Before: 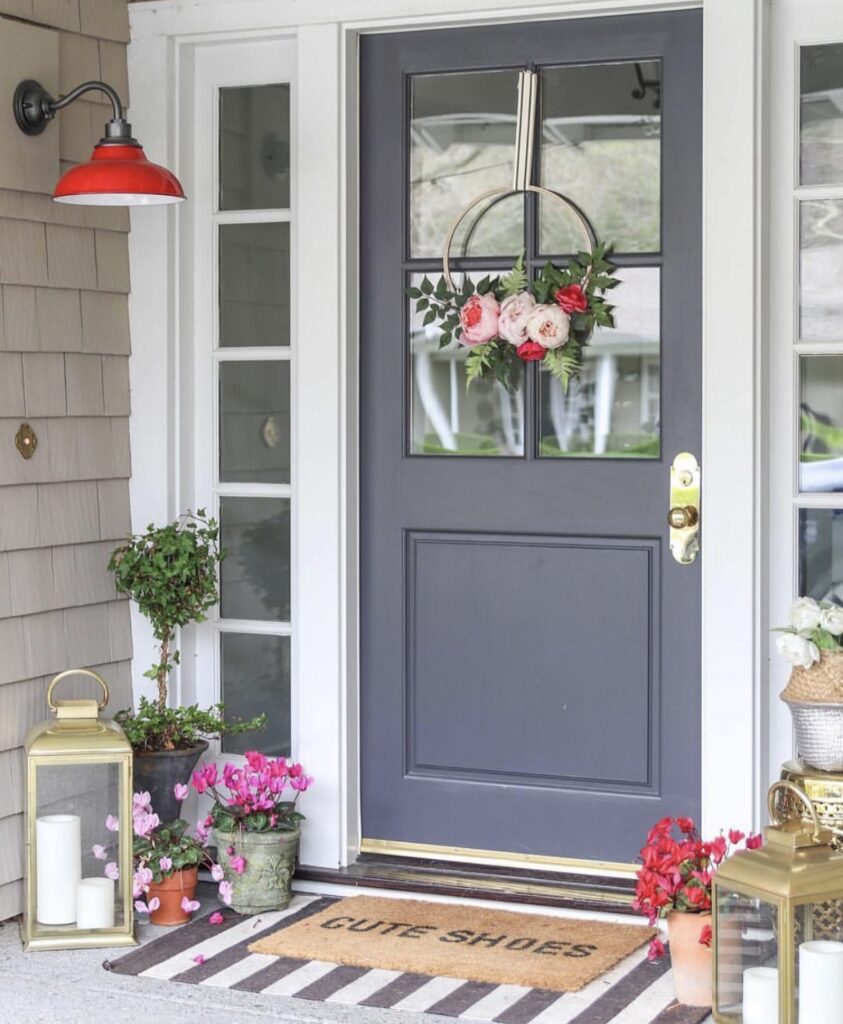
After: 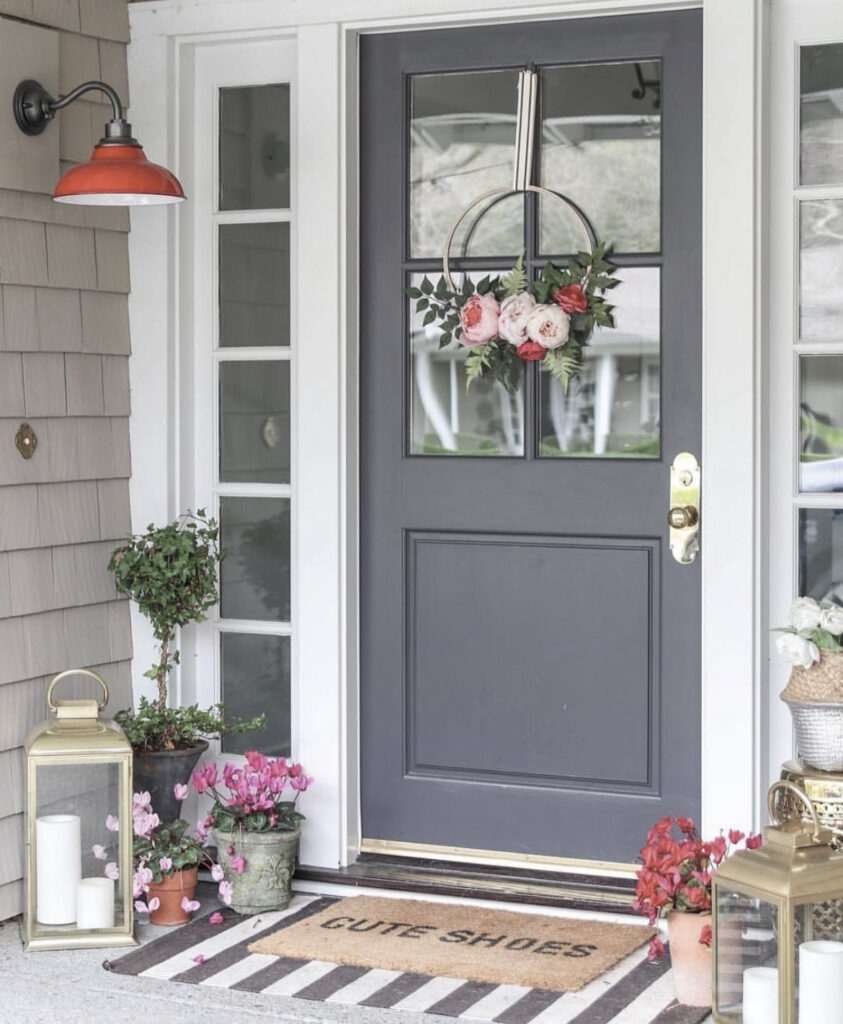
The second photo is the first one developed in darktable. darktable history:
color correction: saturation 0.57
